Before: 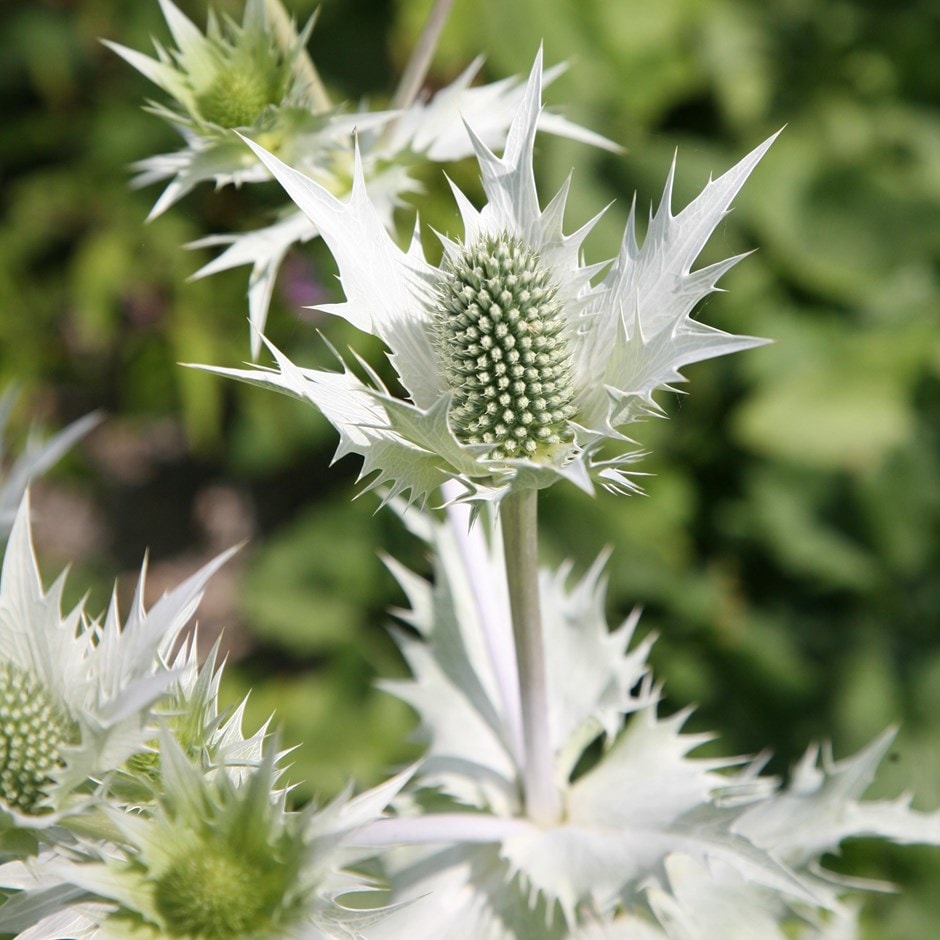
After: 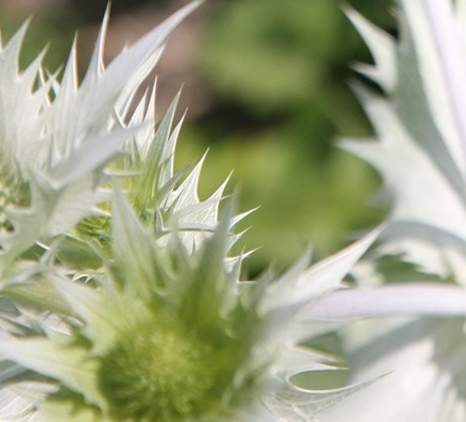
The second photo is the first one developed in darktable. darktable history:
rotate and perspective: rotation 0.215°, lens shift (vertical) -0.139, crop left 0.069, crop right 0.939, crop top 0.002, crop bottom 0.996
crop and rotate: top 54.778%, right 46.61%, bottom 0.159%
